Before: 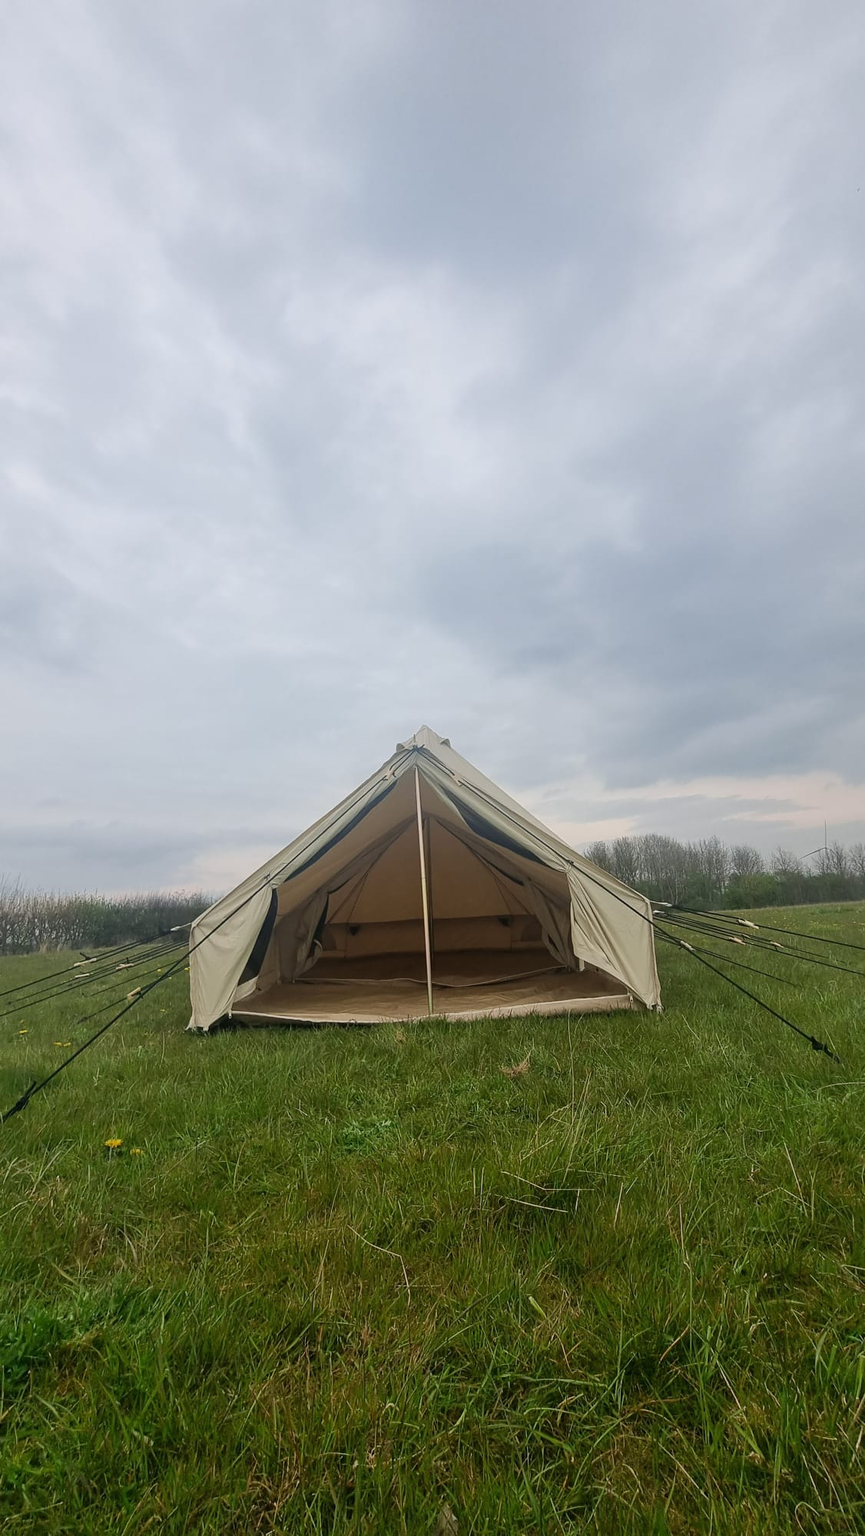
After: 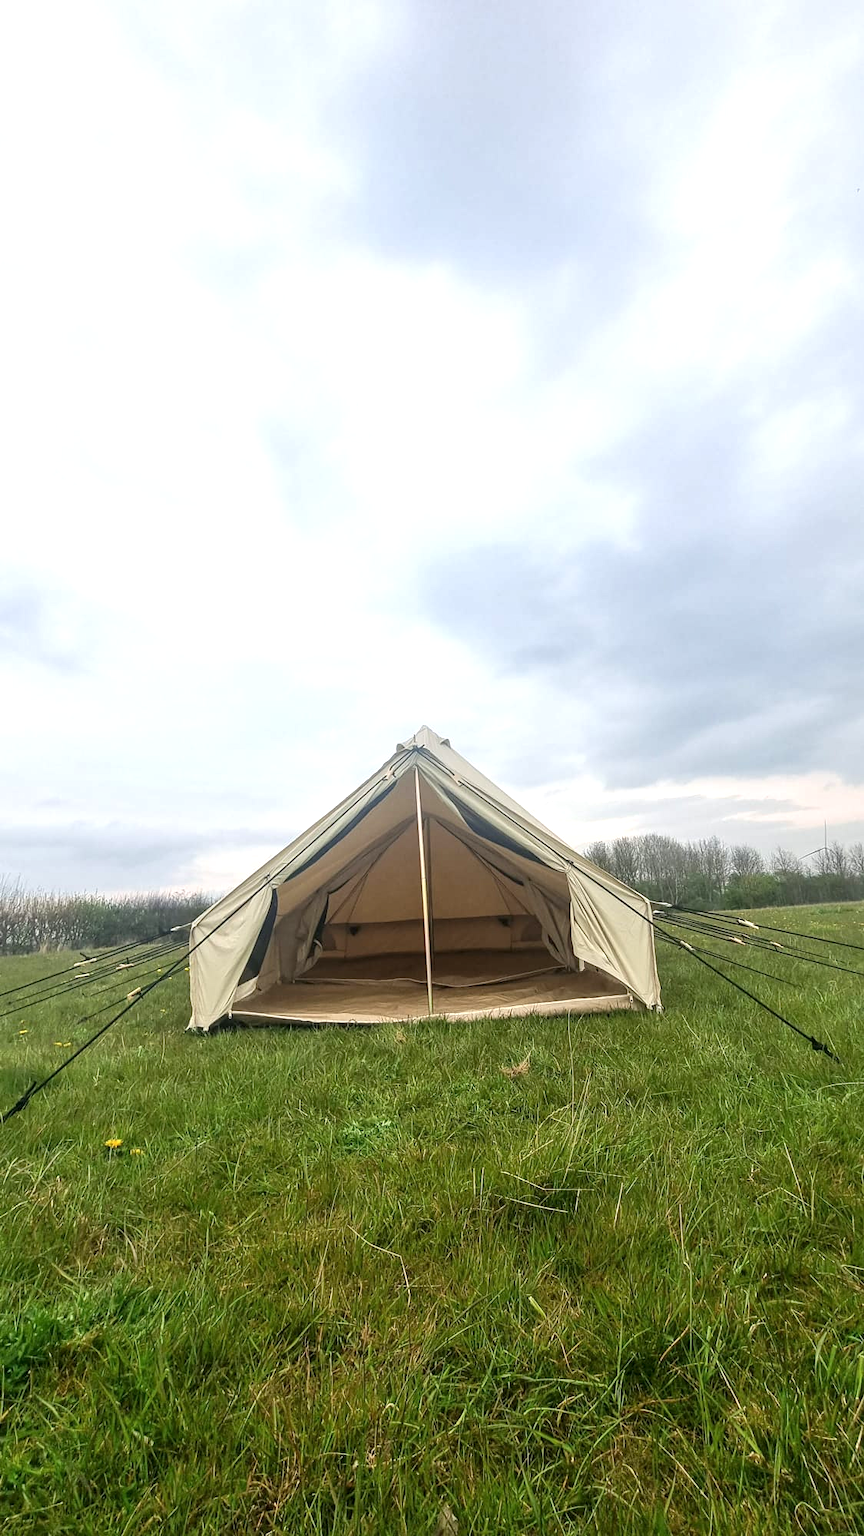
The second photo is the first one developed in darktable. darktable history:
local contrast: on, module defaults
exposure: exposure 0.781 EV, compensate highlight preservation false
